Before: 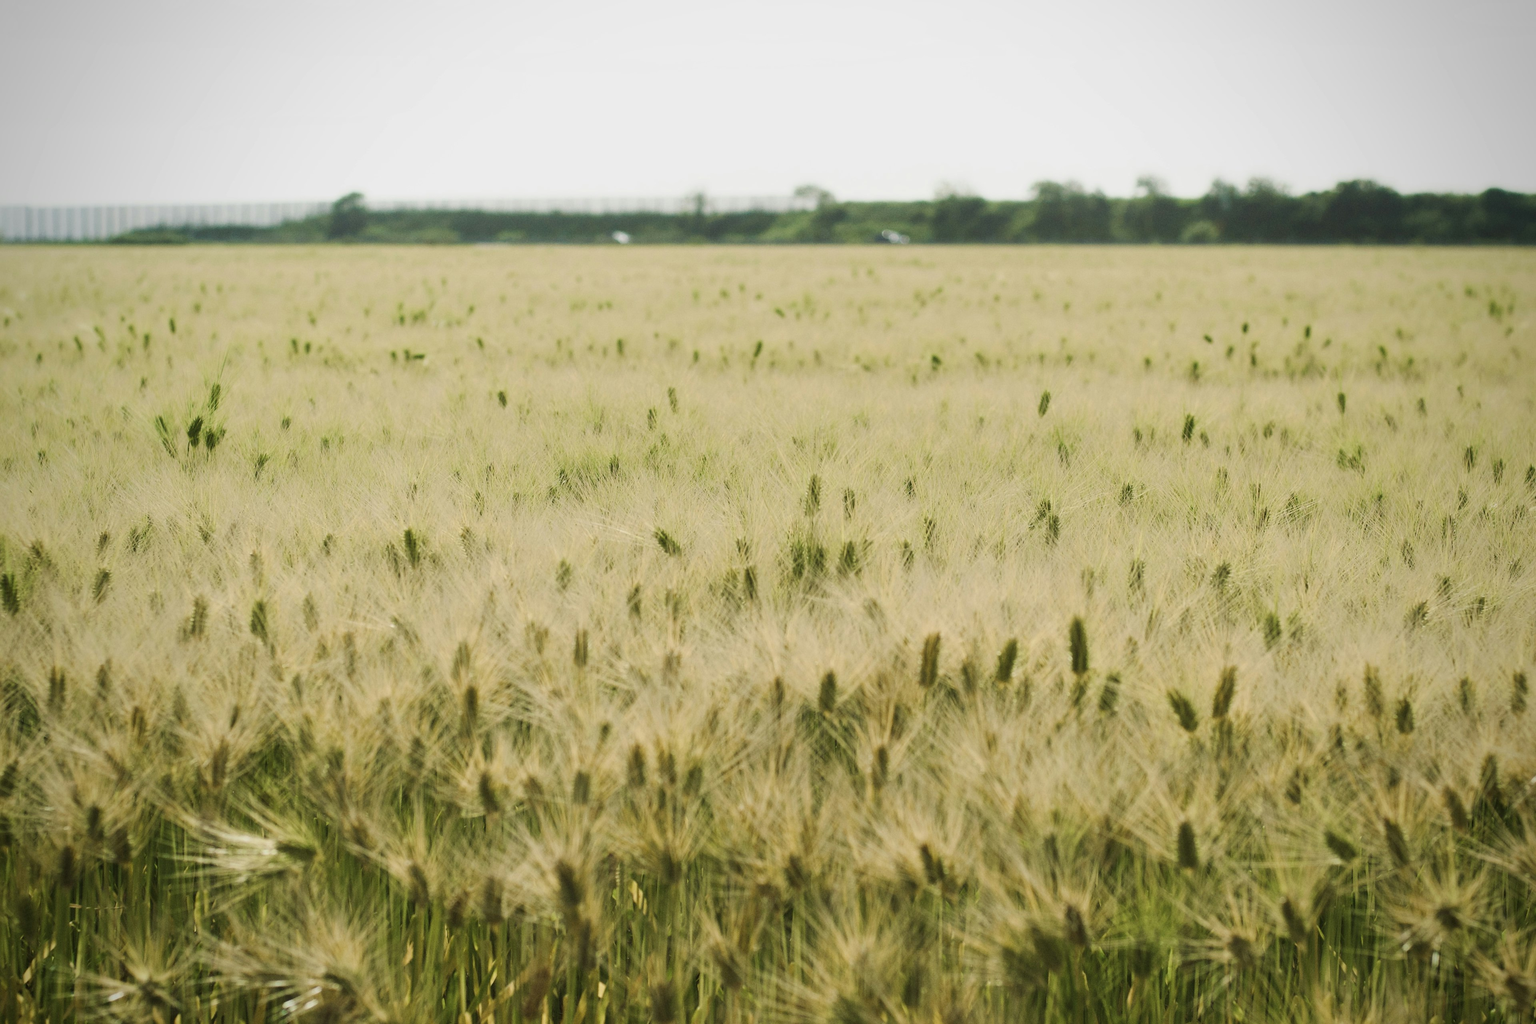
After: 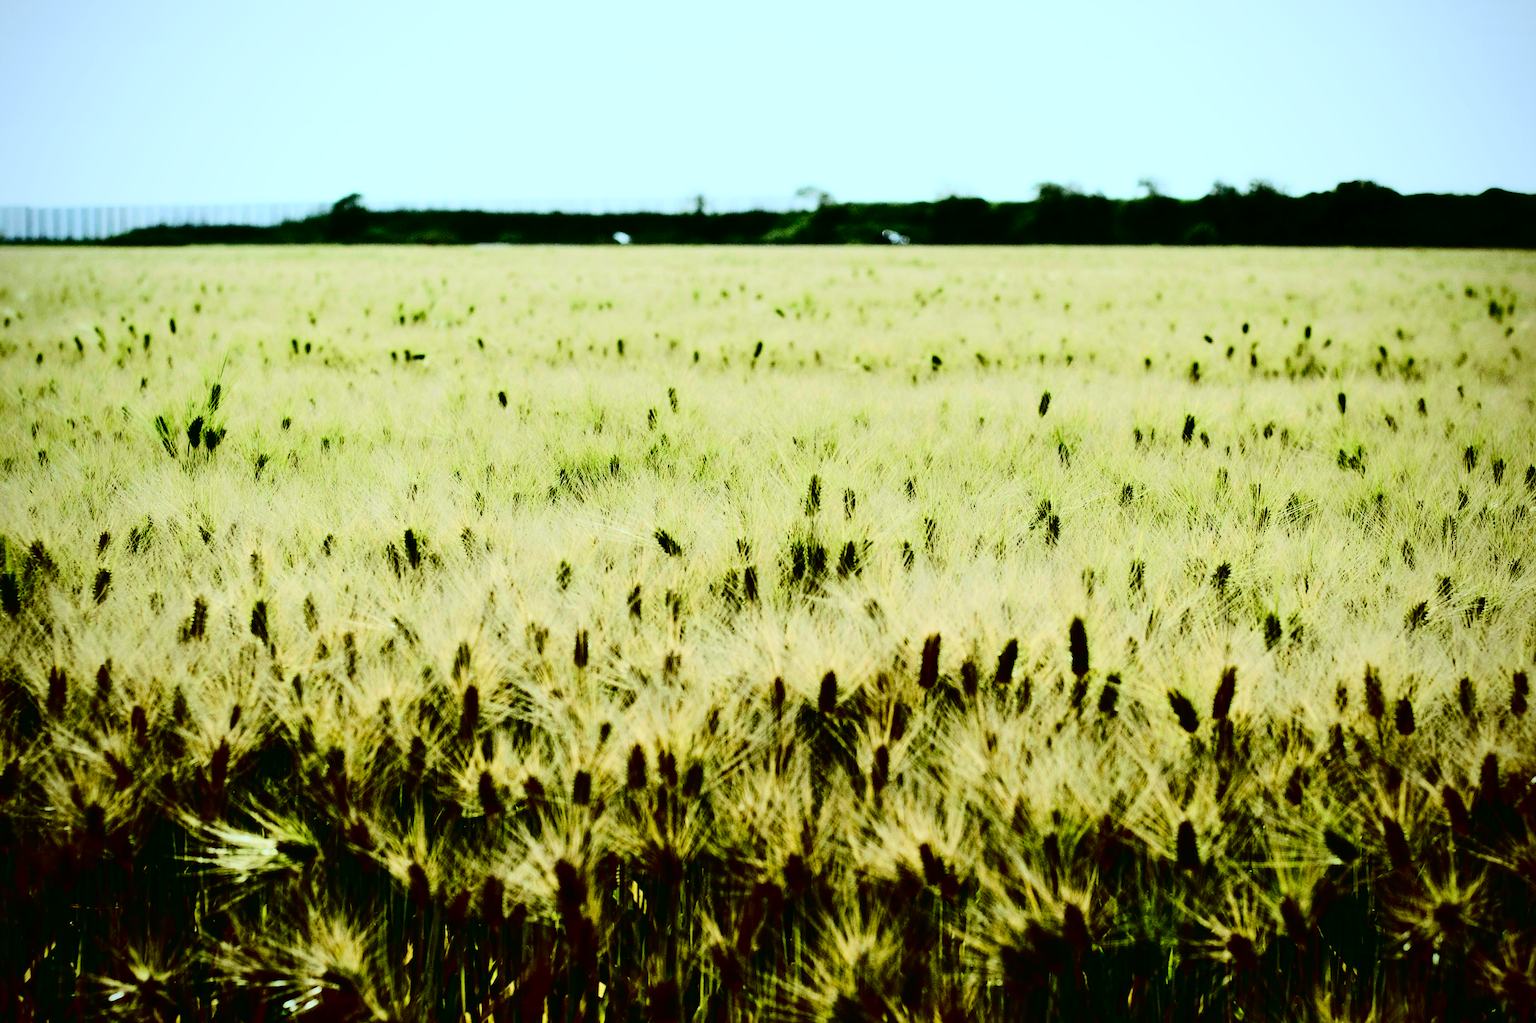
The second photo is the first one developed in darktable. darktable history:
contrast brightness saturation: contrast 0.778, brightness -0.999, saturation 0.99
color correction: highlights a* -9.65, highlights b* -21.86
